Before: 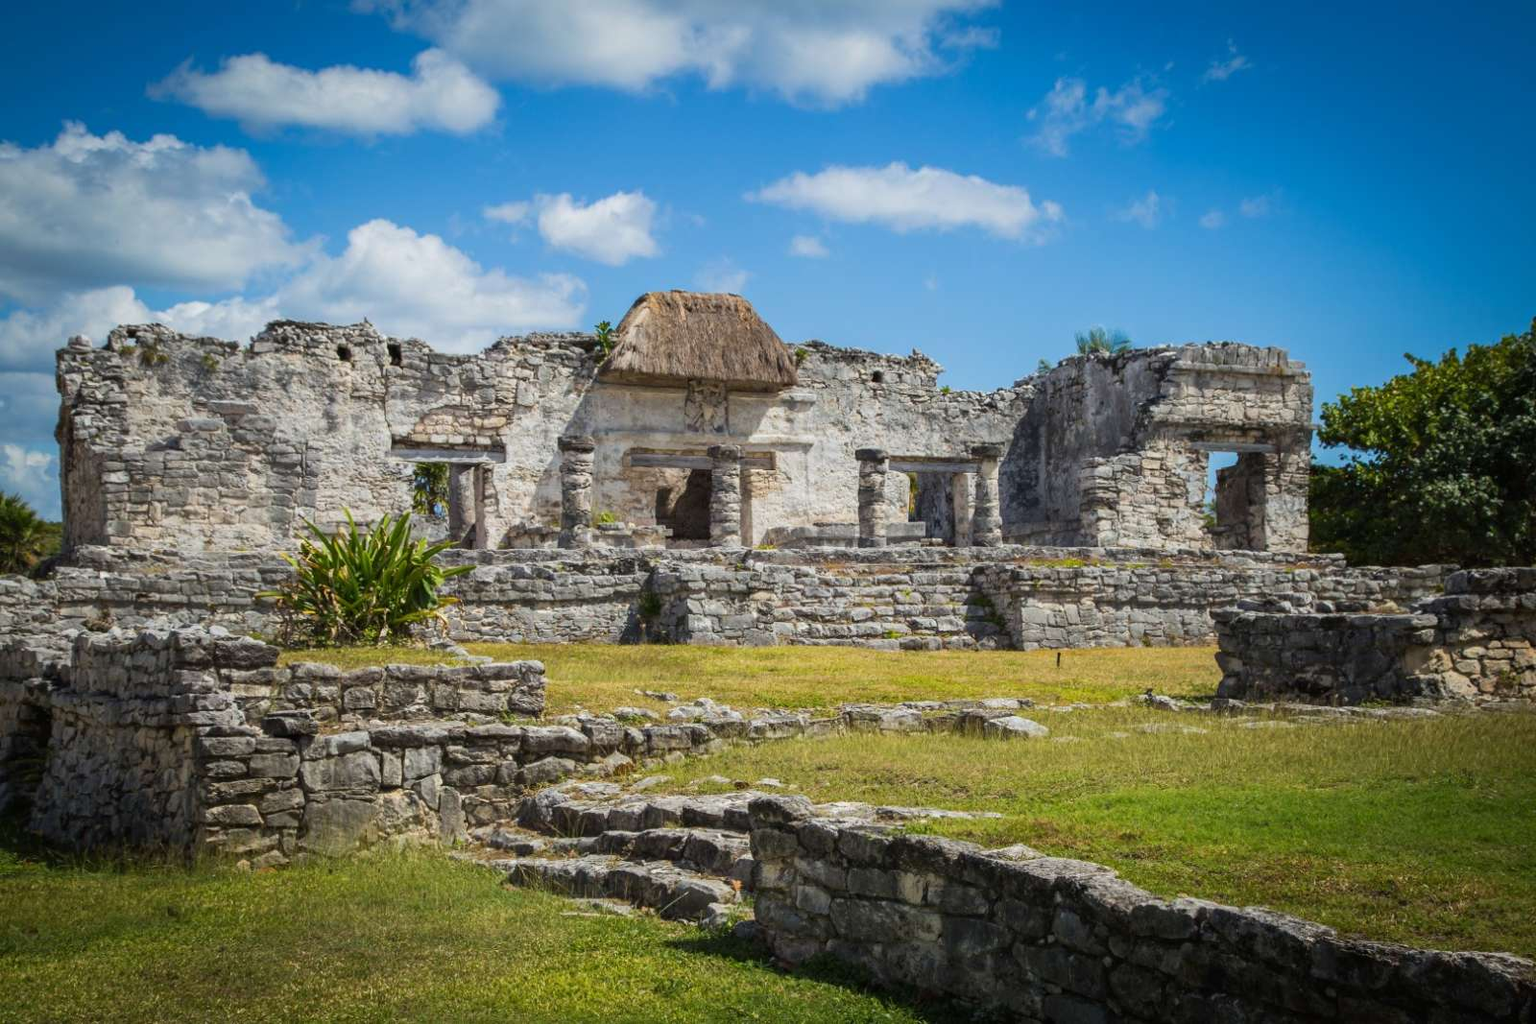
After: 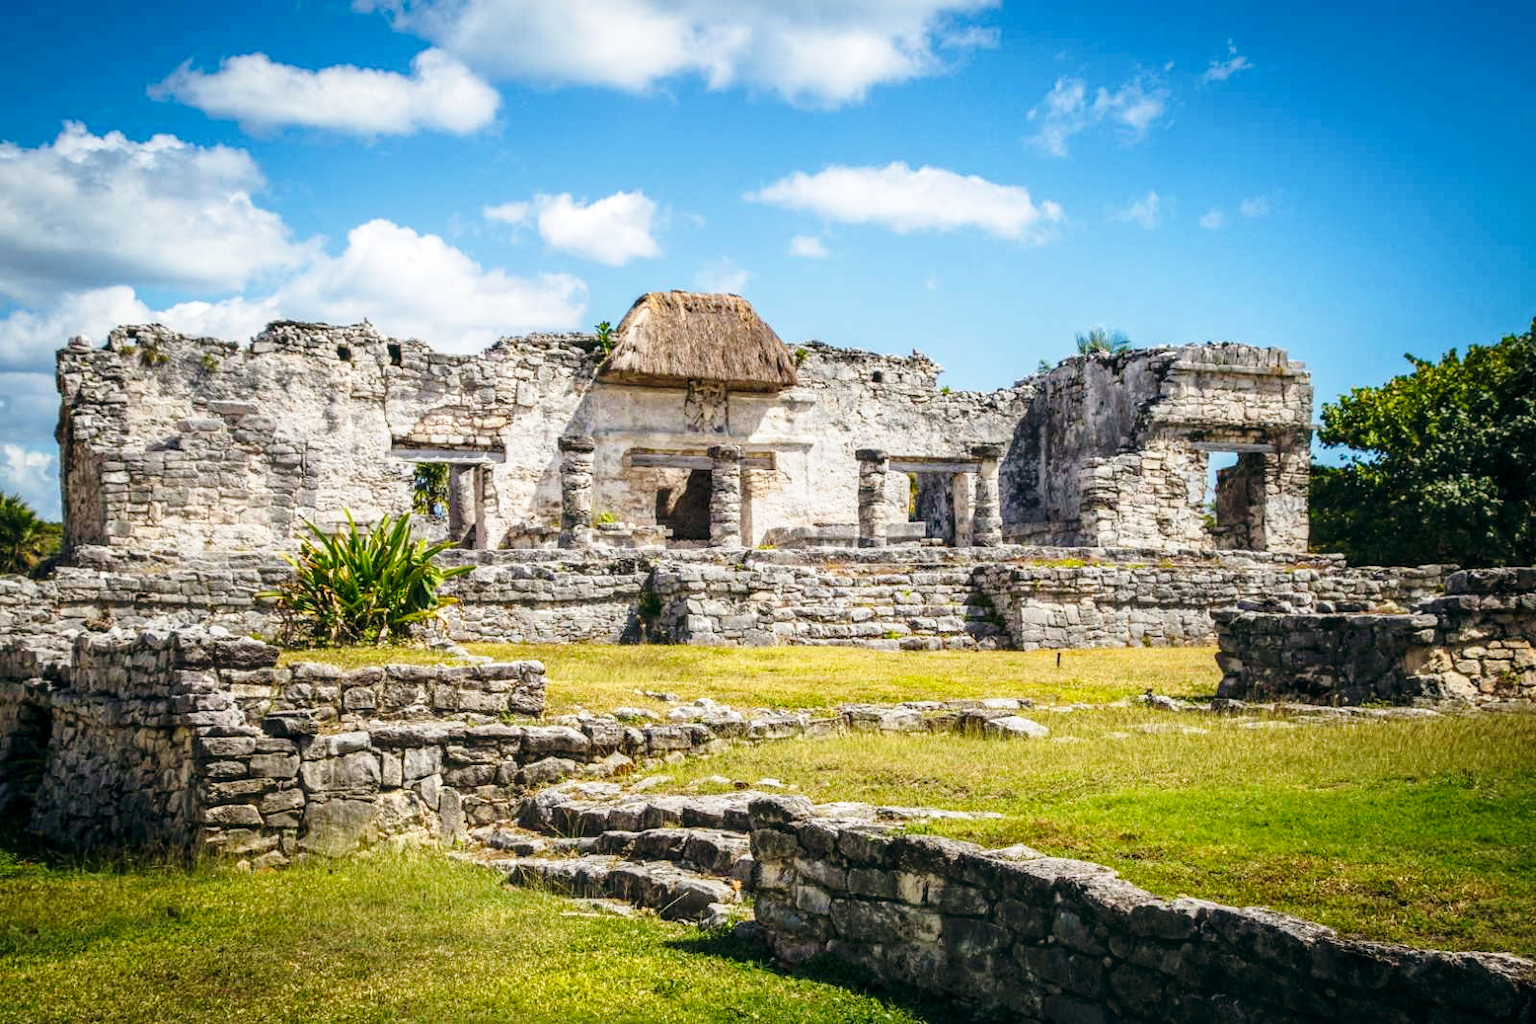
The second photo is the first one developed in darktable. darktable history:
base curve: curves: ch0 [(0, 0) (0.028, 0.03) (0.121, 0.232) (0.46, 0.748) (0.859, 0.968) (1, 1)], preserve colors none
local contrast: on, module defaults
color balance: lift [1, 0.998, 1.001, 1.002], gamma [1, 1.02, 1, 0.98], gain [1, 1.02, 1.003, 0.98]
